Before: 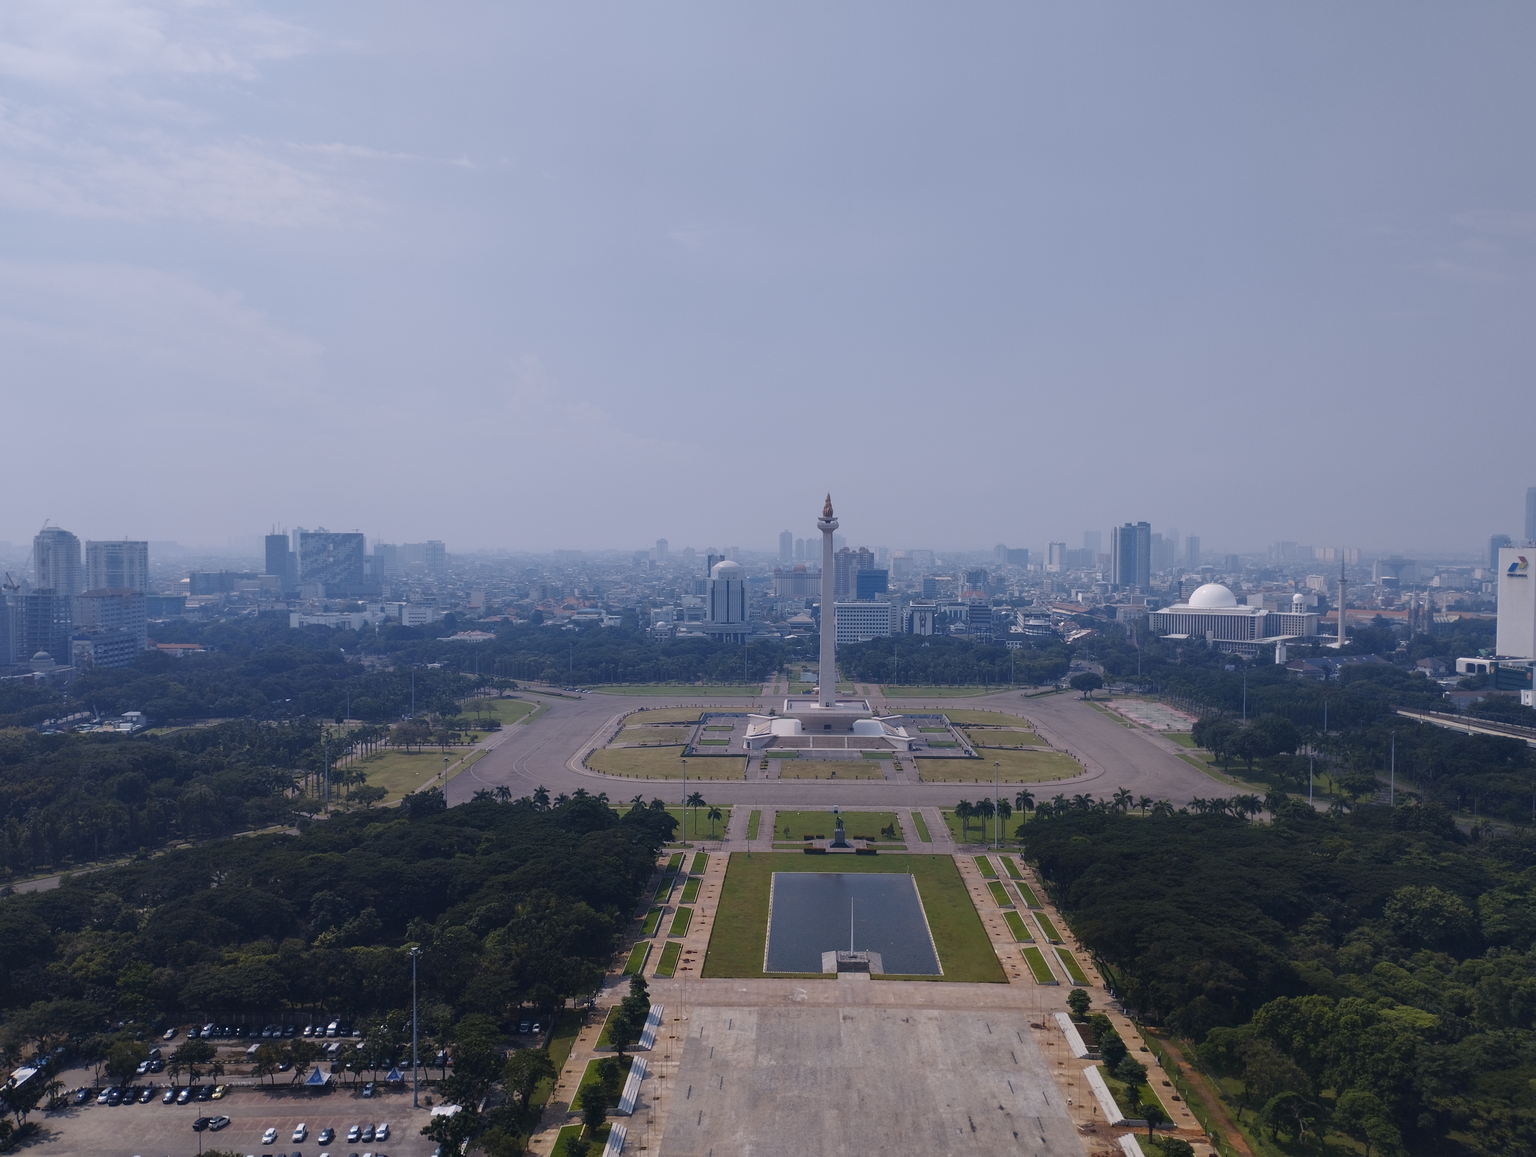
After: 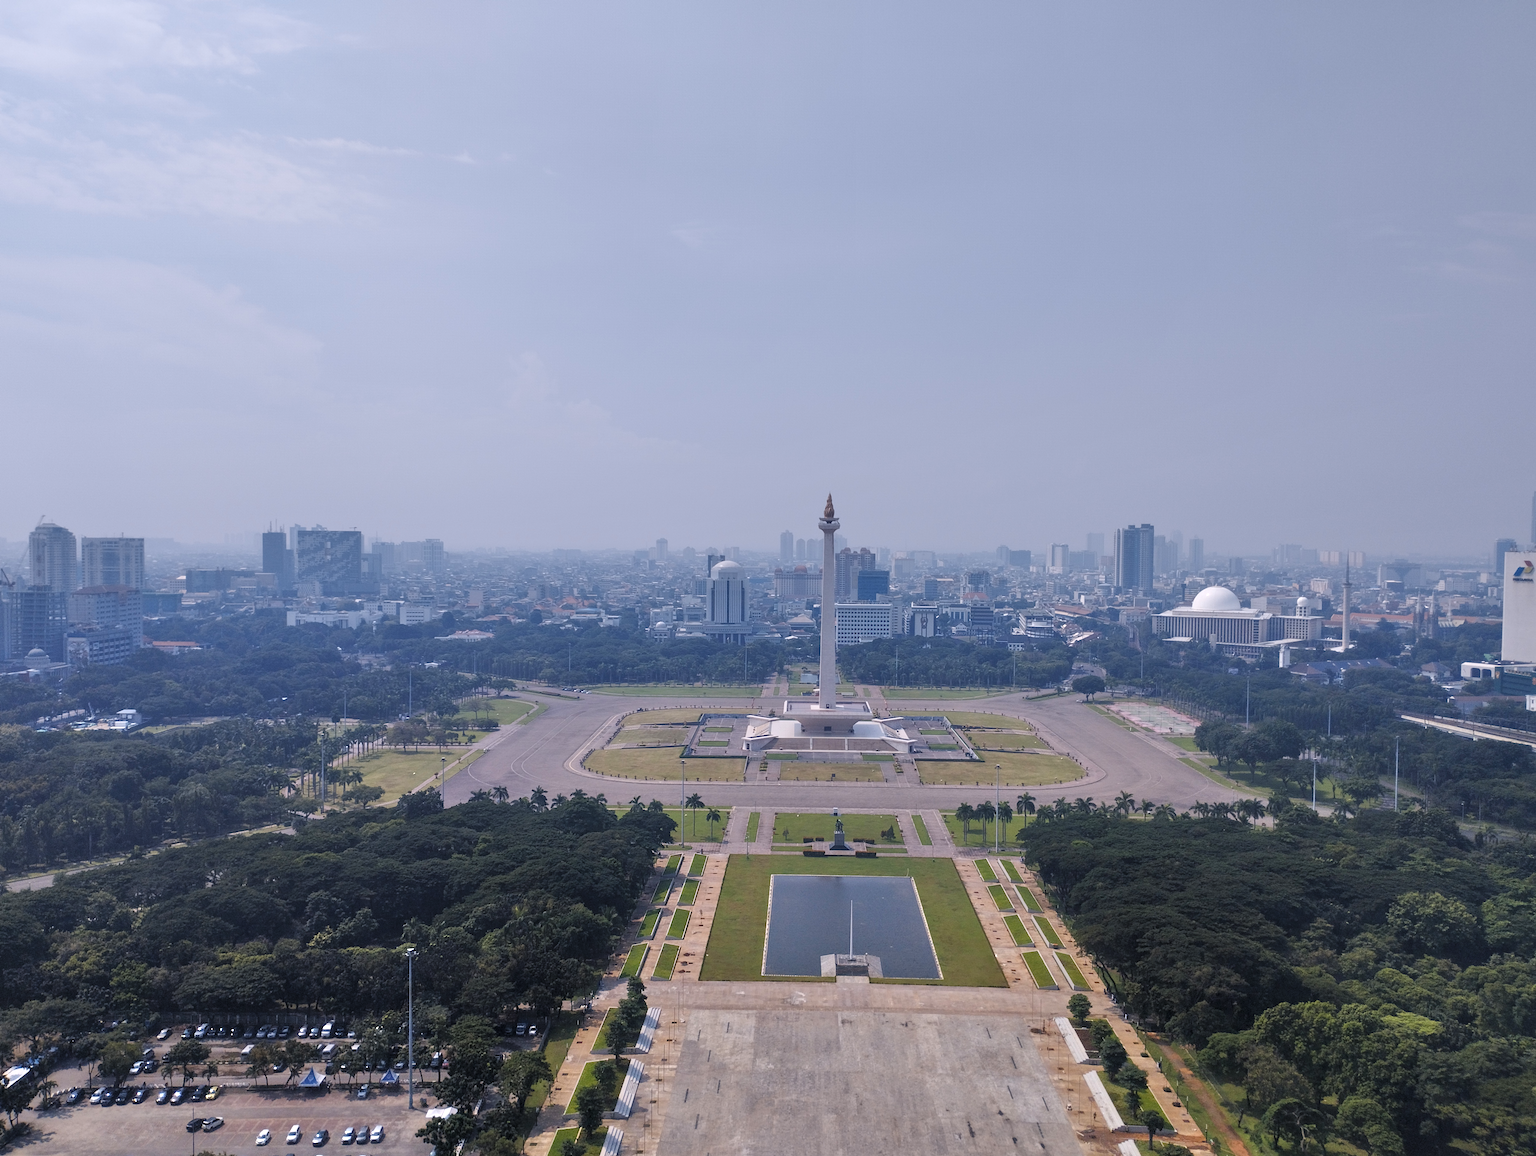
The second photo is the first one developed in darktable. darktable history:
tone equalizer: -7 EV 0.148 EV, -6 EV 0.573 EV, -5 EV 1.19 EV, -4 EV 1.31 EV, -3 EV 1.12 EV, -2 EV 0.6 EV, -1 EV 0.149 EV
levels: levels [0.062, 0.494, 0.925]
crop and rotate: angle -0.306°
